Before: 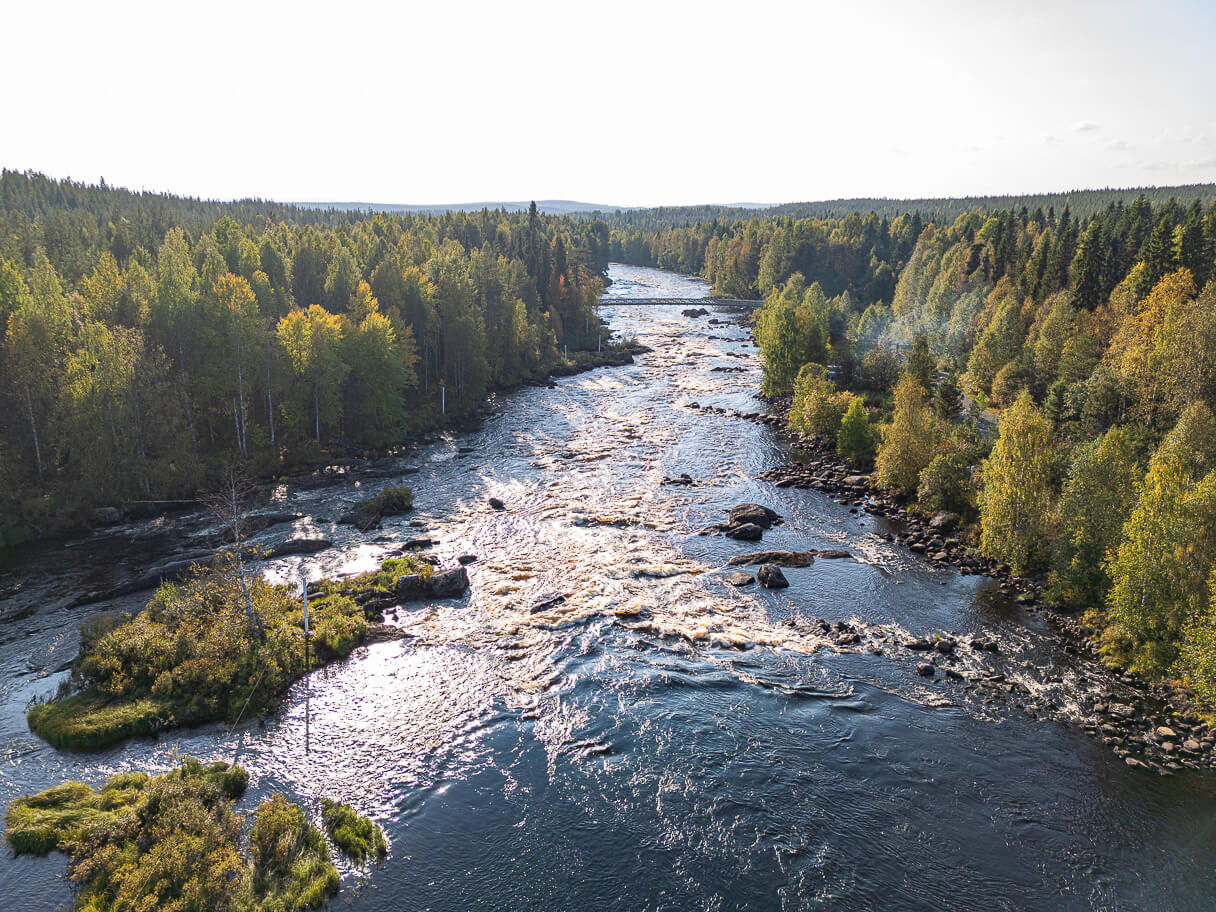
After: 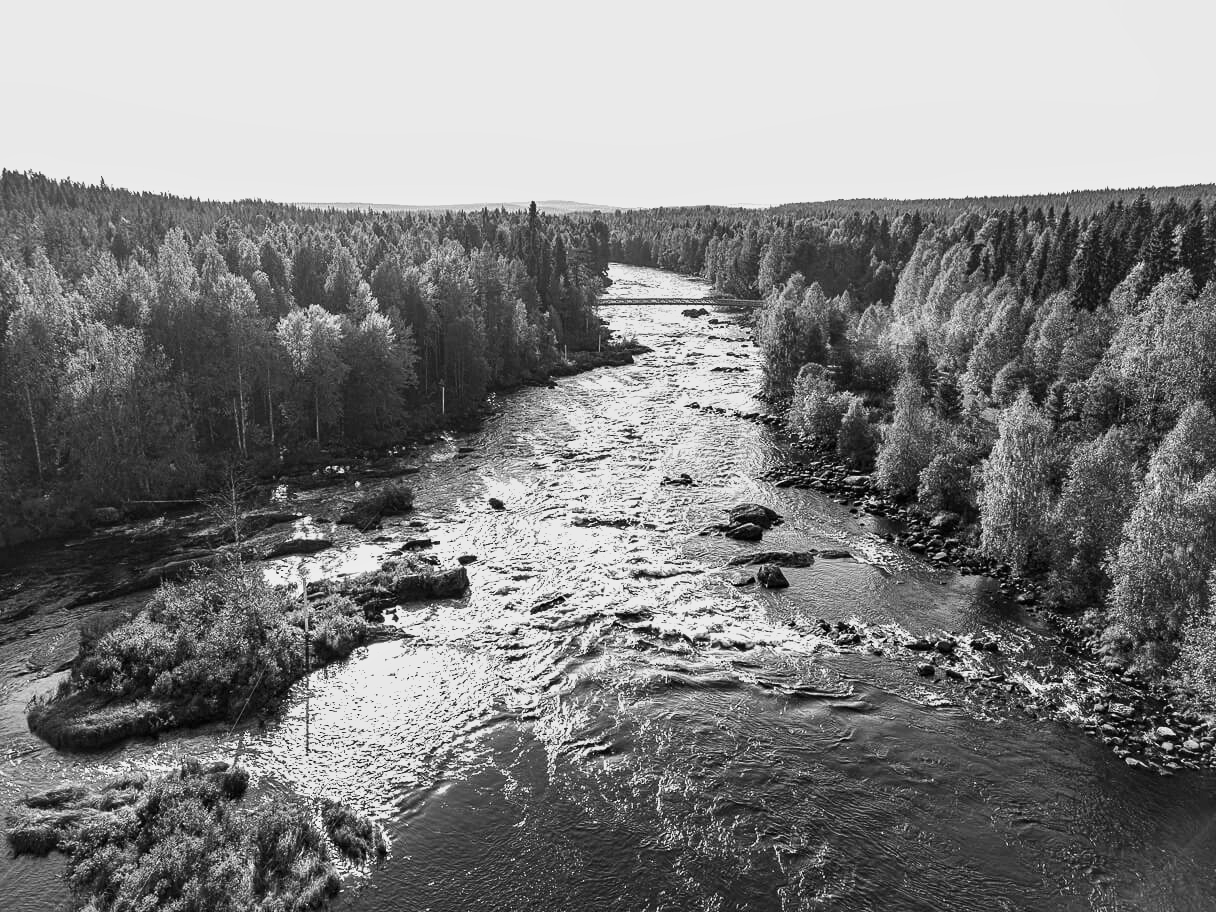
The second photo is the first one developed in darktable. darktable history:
shadows and highlights: low approximation 0.01, soften with gaussian
tone equalizer: -8 EV -0.75 EV, -7 EV -0.7 EV, -6 EV -0.6 EV, -5 EV -0.4 EV, -3 EV 0.4 EV, -2 EV 0.6 EV, -1 EV 0.7 EV, +0 EV 0.75 EV, edges refinement/feathering 500, mask exposure compensation -1.57 EV, preserve details no
local contrast: highlights 100%, shadows 100%, detail 120%, midtone range 0.2
monochrome: a -92.57, b 58.91
white balance: red 0.871, blue 1.249
